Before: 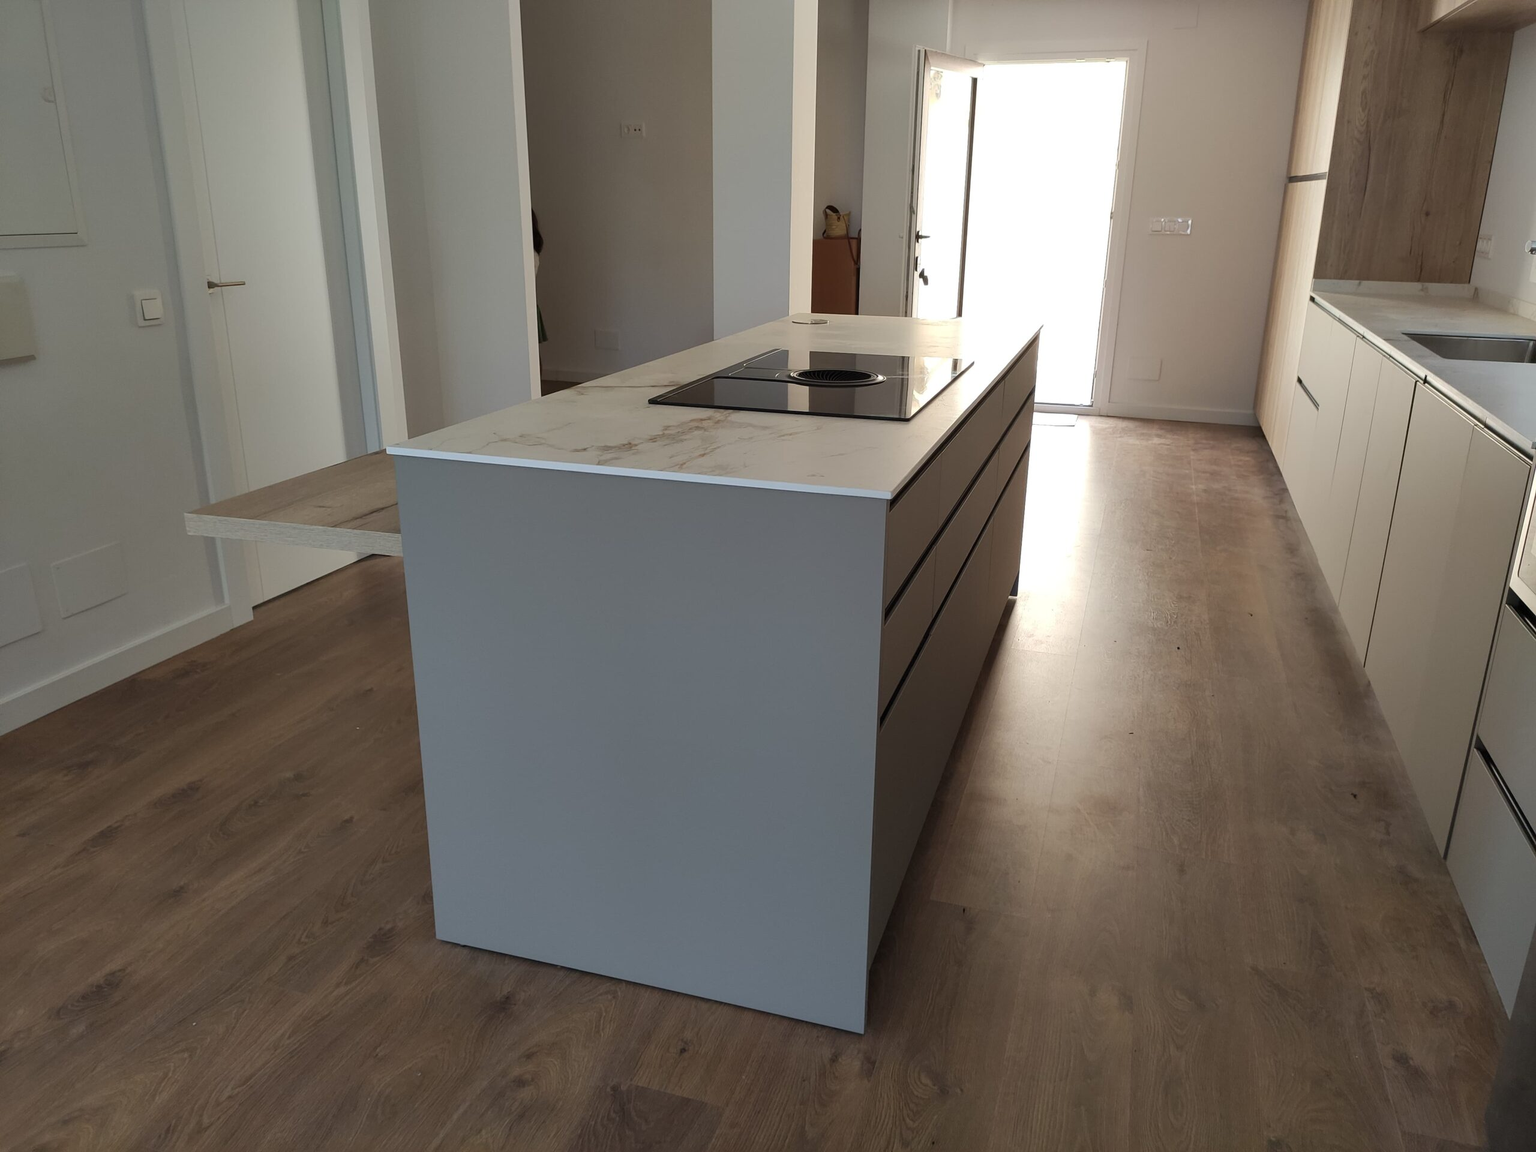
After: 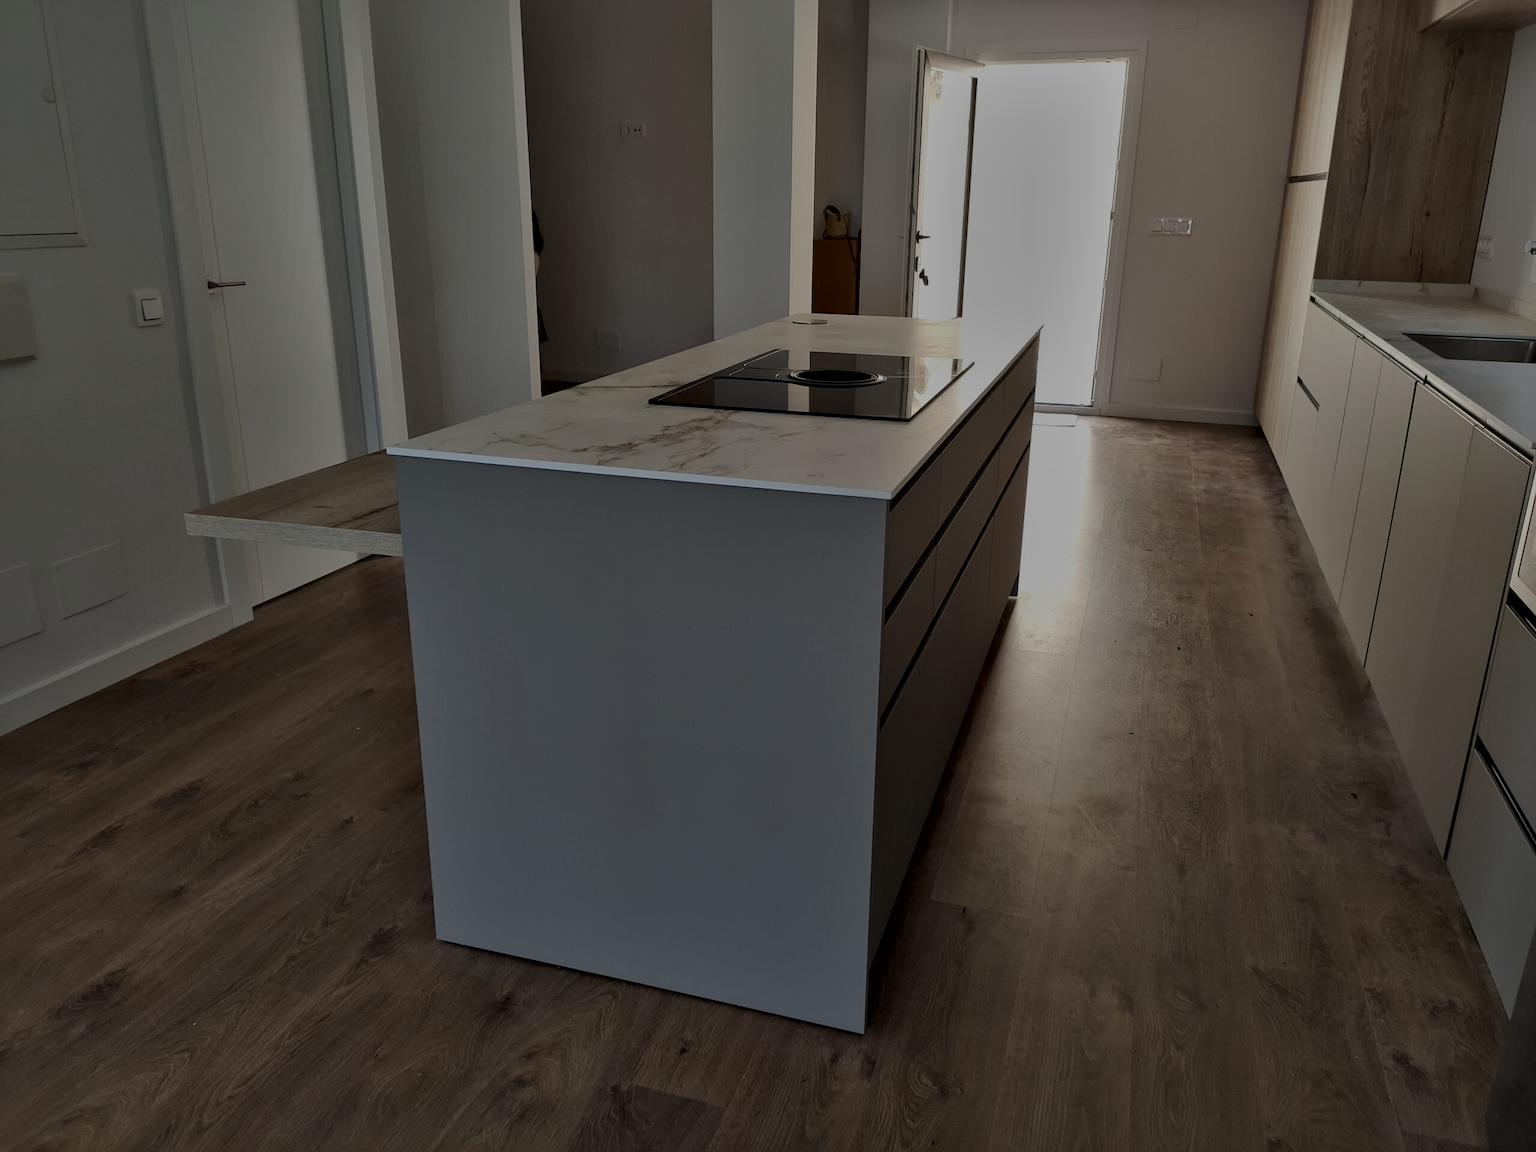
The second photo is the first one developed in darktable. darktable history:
local contrast: mode bilateral grid, contrast 20, coarseness 50, detail 161%, midtone range 0.2
exposure: exposure -1.468 EV, compensate highlight preservation false
shadows and highlights: shadows 25, highlights -70
